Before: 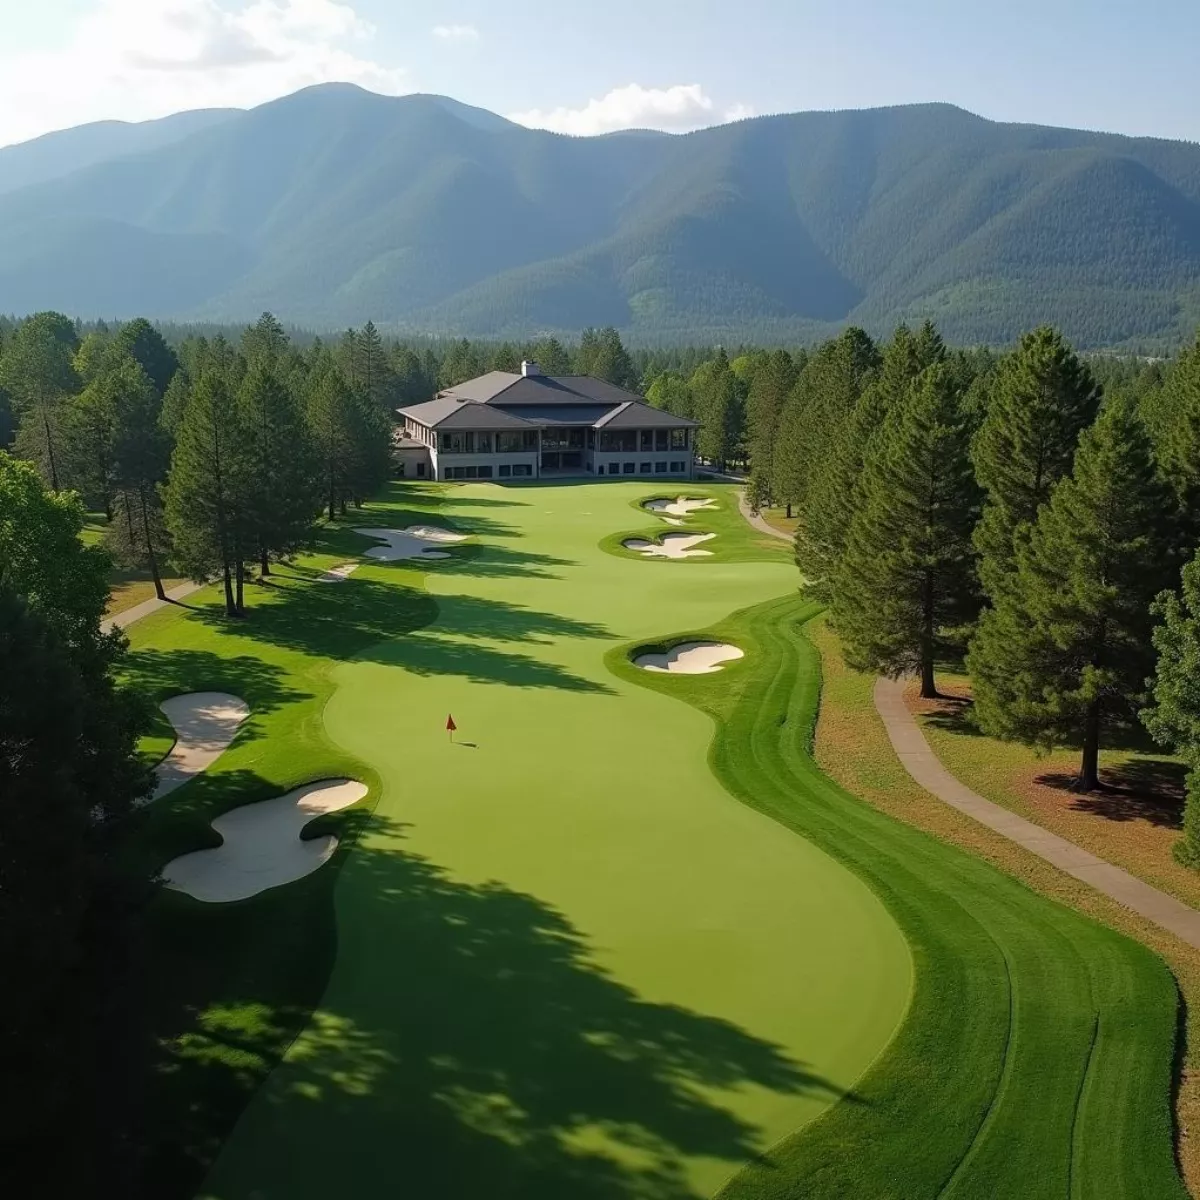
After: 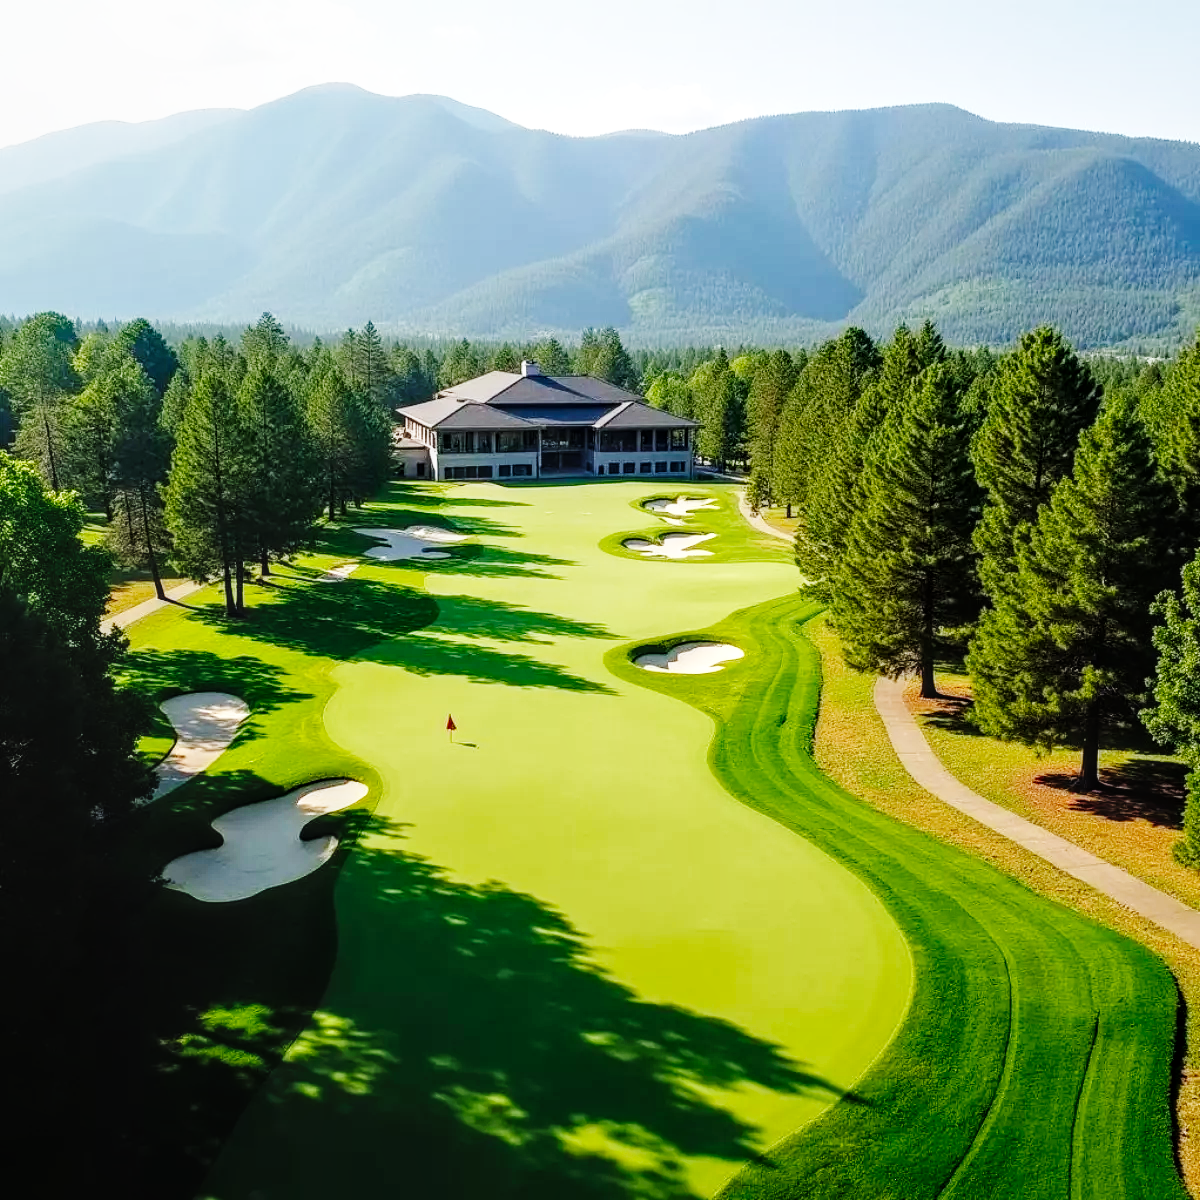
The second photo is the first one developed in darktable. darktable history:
base curve: curves: ch0 [(0, 0) (0, 0) (0.002, 0.001) (0.008, 0.003) (0.019, 0.011) (0.037, 0.037) (0.064, 0.11) (0.102, 0.232) (0.152, 0.379) (0.216, 0.524) (0.296, 0.665) (0.394, 0.789) (0.512, 0.881) (0.651, 0.945) (0.813, 0.986) (1, 1)], preserve colors none
local contrast: on, module defaults
tone equalizer: on, module defaults
